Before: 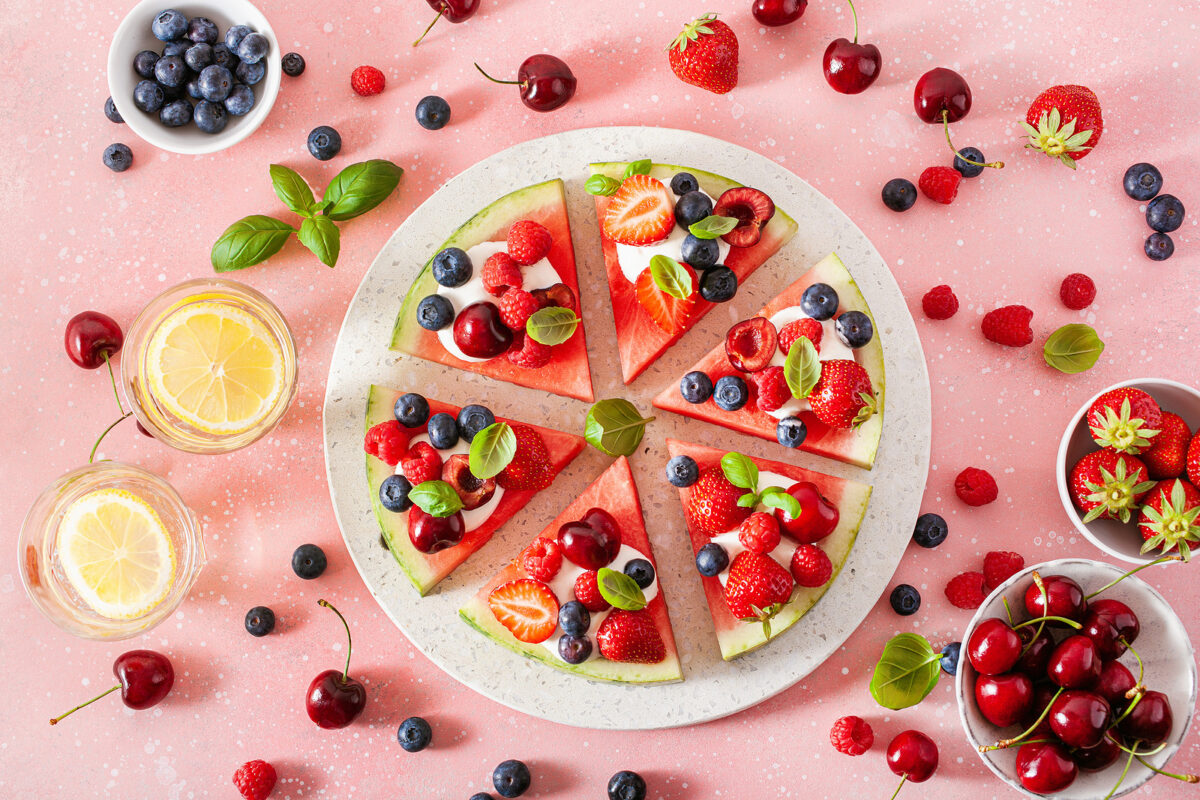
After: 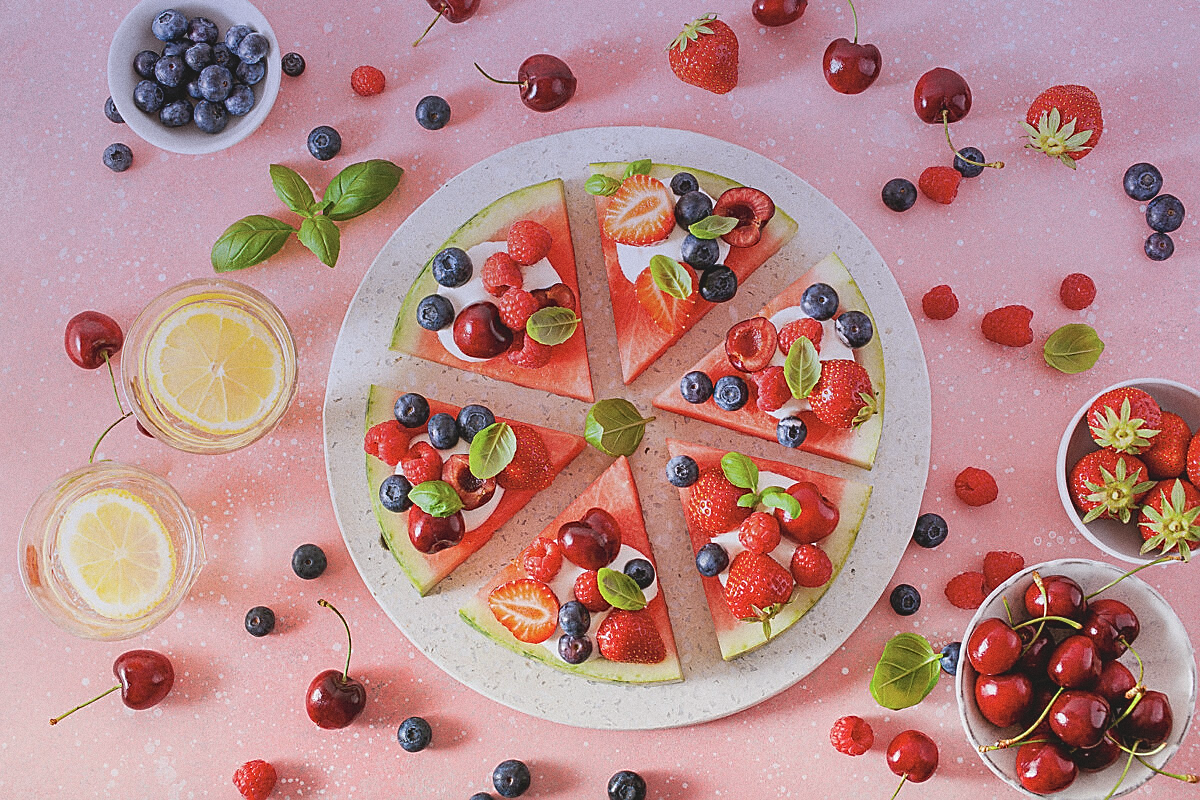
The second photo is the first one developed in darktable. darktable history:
contrast brightness saturation: contrast -0.15, brightness 0.05, saturation -0.12
graduated density: hue 238.83°, saturation 50%
grain: coarseness 0.09 ISO
sharpen: radius 1.4, amount 1.25, threshold 0.7
